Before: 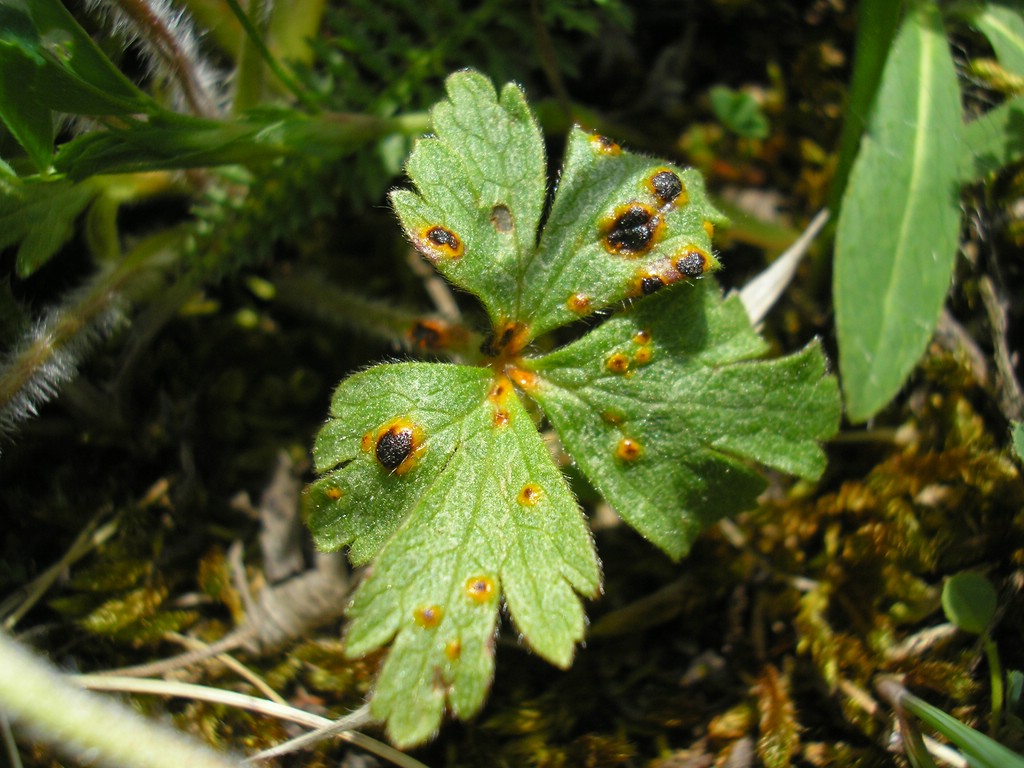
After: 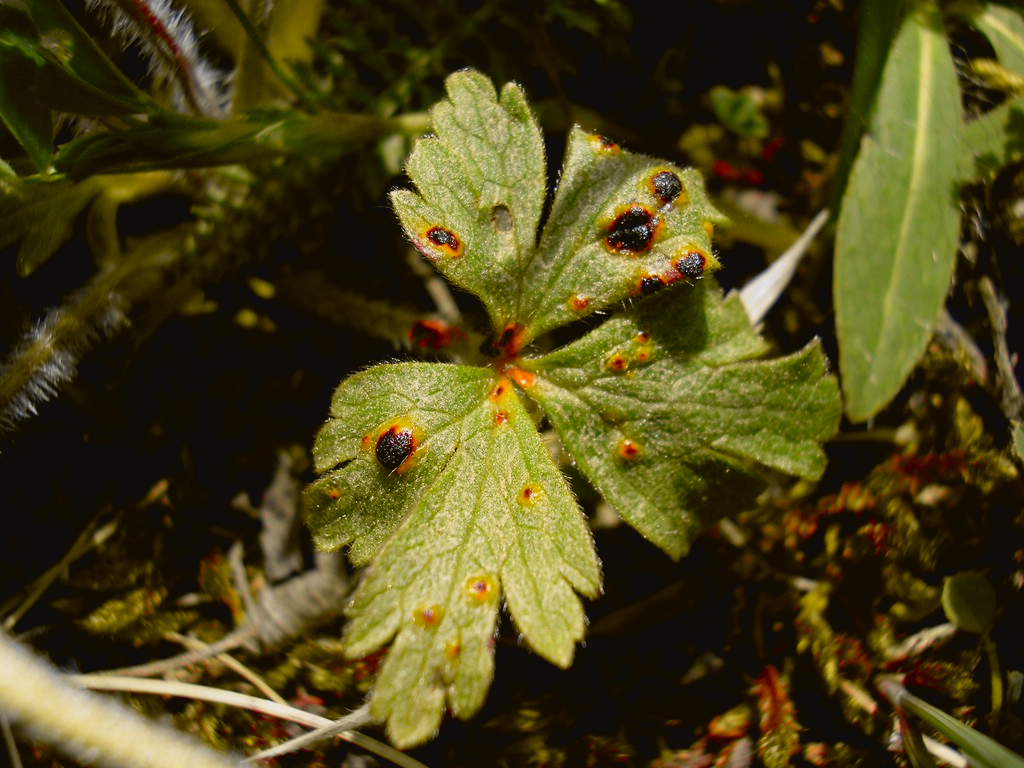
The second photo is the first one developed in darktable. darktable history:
exposure: black level correction 0.011, exposure -0.478 EV, compensate highlight preservation false
haze removal: compatibility mode true, adaptive false
tone curve: curves: ch0 [(0, 0.036) (0.119, 0.115) (0.466, 0.498) (0.715, 0.767) (0.817, 0.865) (1, 0.998)]; ch1 [(0, 0) (0.377, 0.424) (0.442, 0.491) (0.487, 0.502) (0.514, 0.512) (0.536, 0.577) (0.66, 0.724) (1, 1)]; ch2 [(0, 0) (0.38, 0.405) (0.463, 0.443) (0.492, 0.486) (0.526, 0.541) (0.578, 0.598) (1, 1)], color space Lab, independent channels, preserve colors none
